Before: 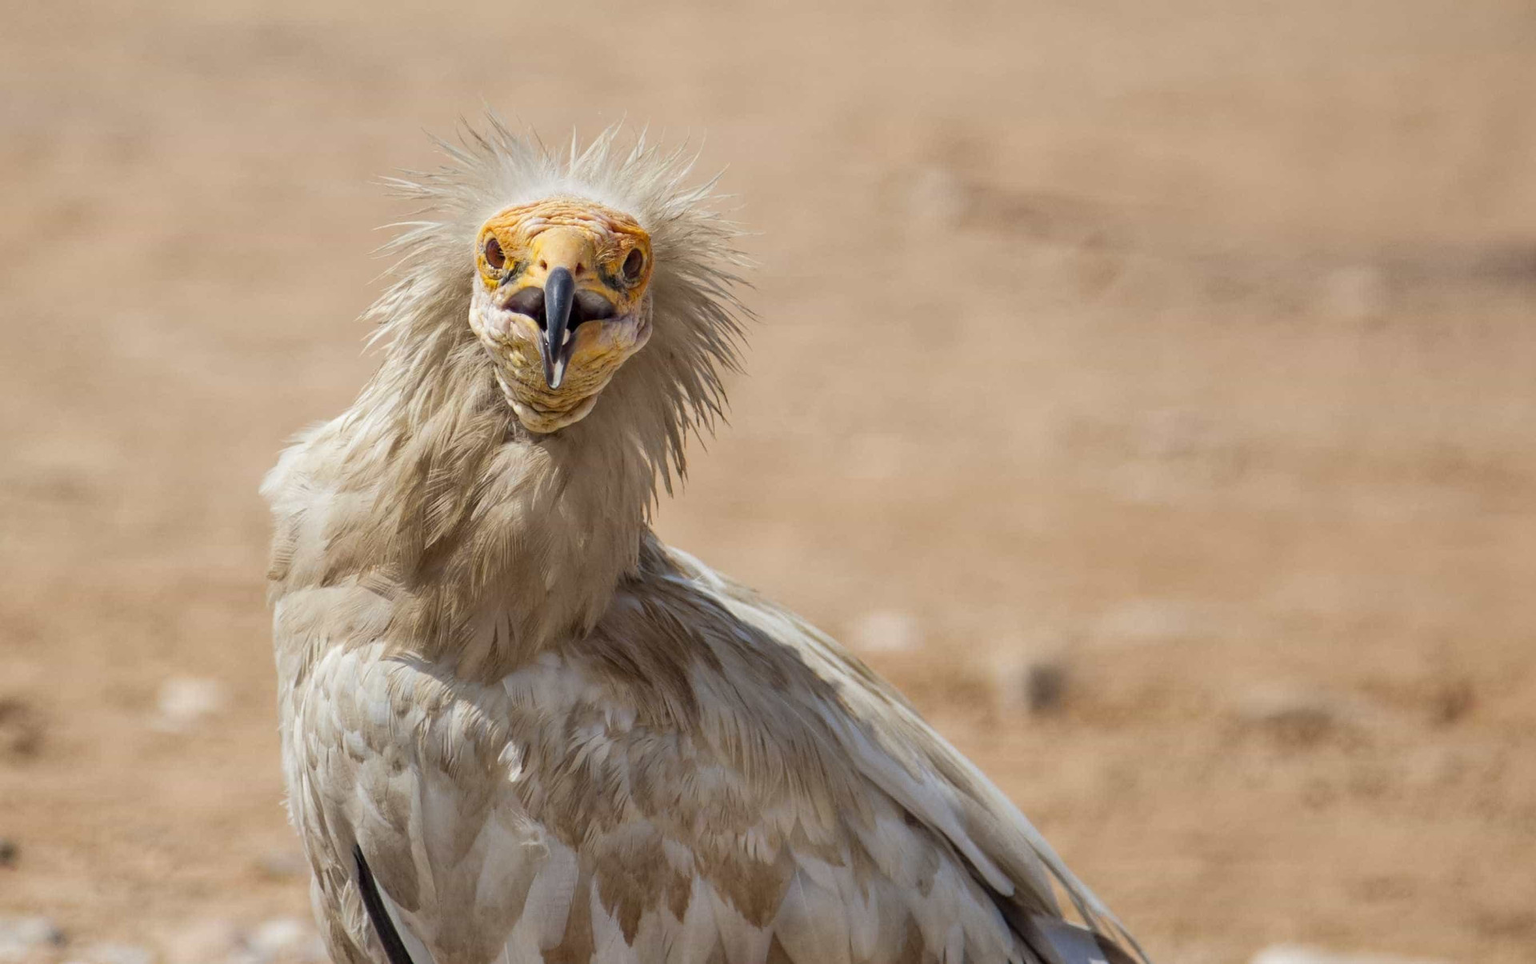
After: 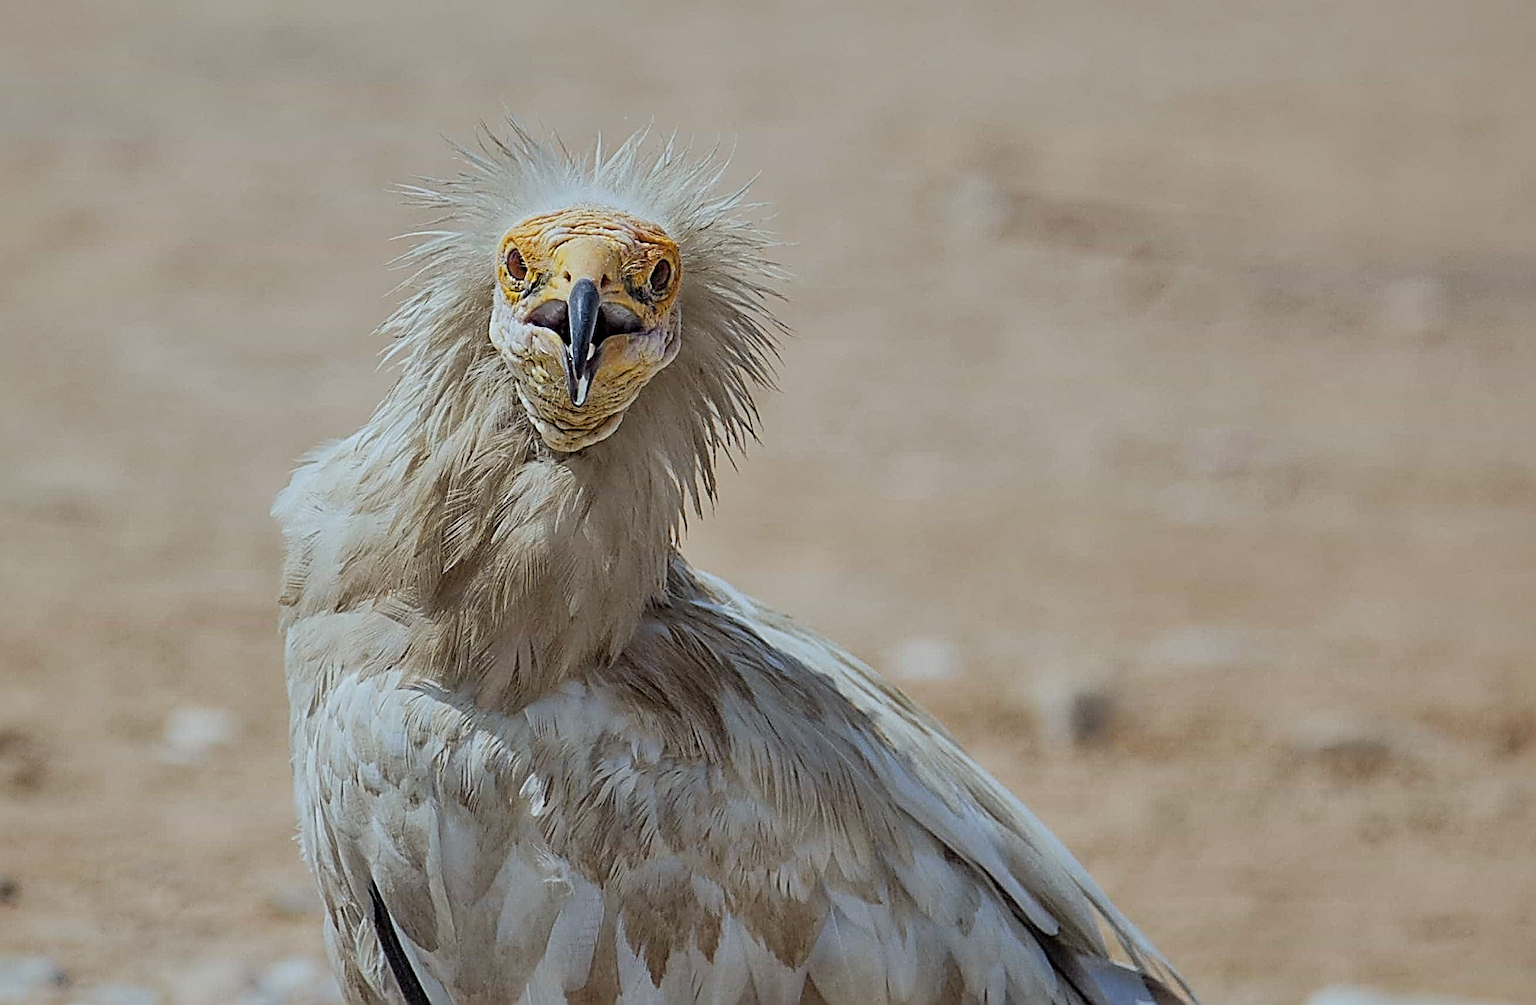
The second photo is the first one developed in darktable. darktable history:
crop: right 4.126%, bottom 0.031%
shadows and highlights: on, module defaults
filmic rgb: black relative exposure -8.15 EV, white relative exposure 3.76 EV, hardness 4.46
sharpen: amount 2
color zones: curves: ch0 [(0.25, 0.5) (0.428, 0.473) (0.75, 0.5)]; ch1 [(0.243, 0.479) (0.398, 0.452) (0.75, 0.5)]
color calibration: illuminant F (fluorescent), F source F9 (Cool White Deluxe 4150 K) – high CRI, x 0.374, y 0.373, temperature 4158.34 K
